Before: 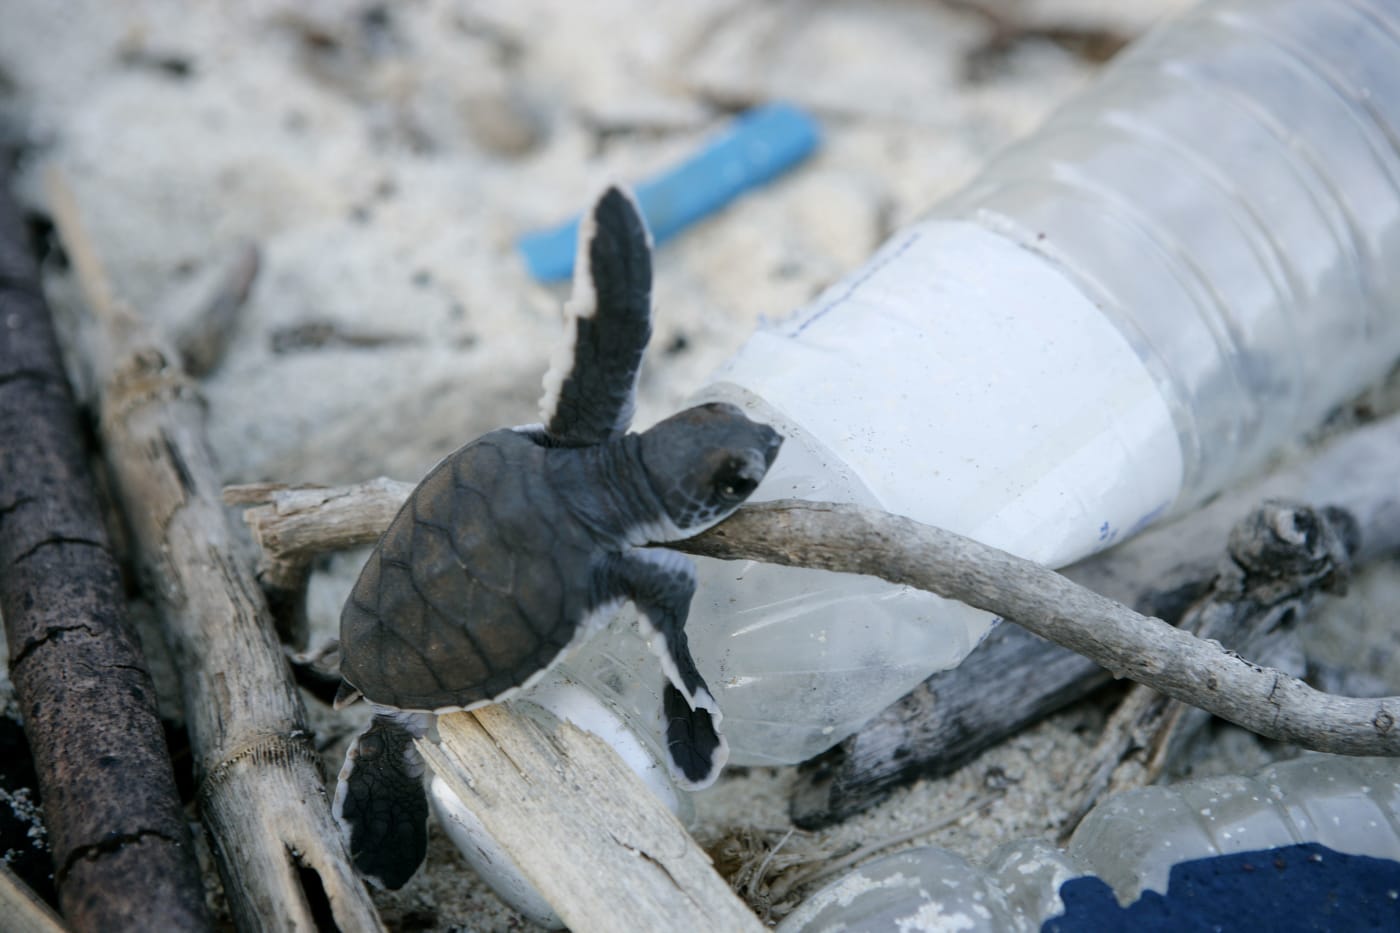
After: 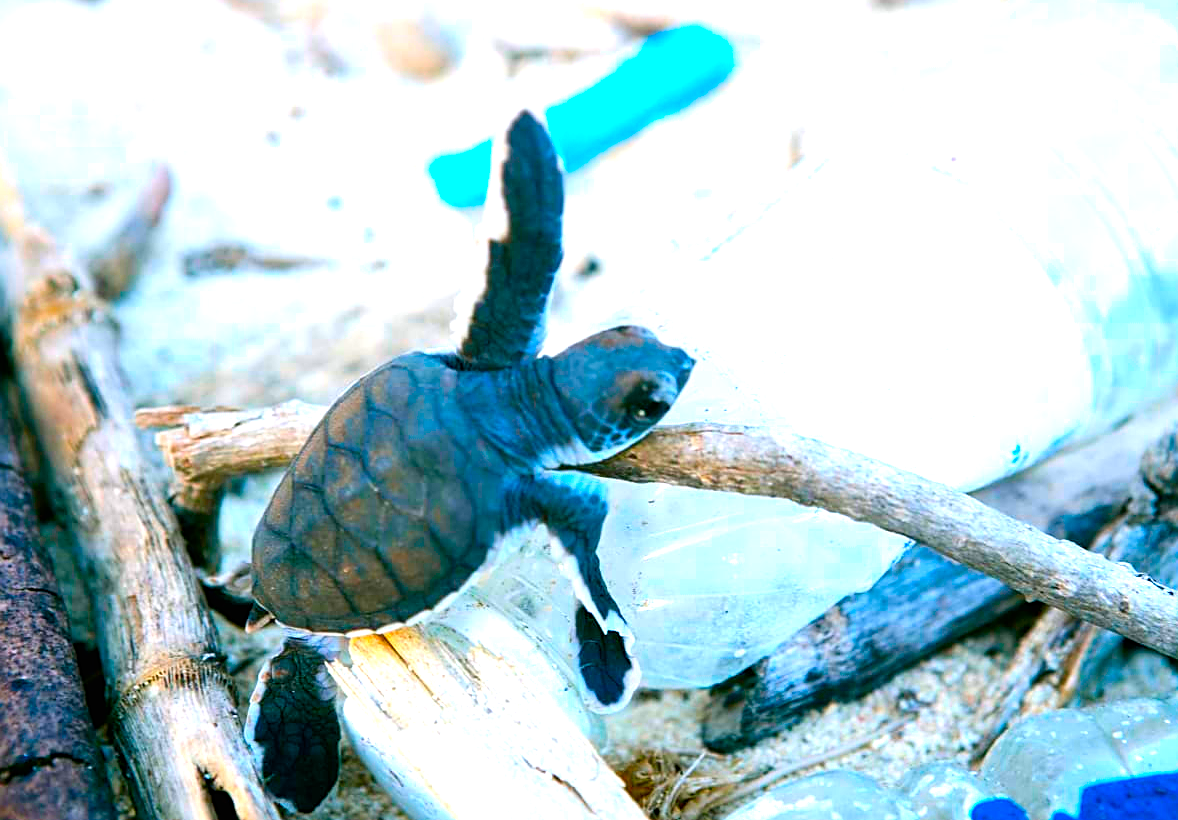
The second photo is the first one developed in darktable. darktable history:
exposure: black level correction 0, exposure 1.338 EV, compensate highlight preservation false
crop: left 6.292%, top 8.303%, right 9.525%, bottom 3.72%
color correction: highlights a* 1.67, highlights b* -1.72, saturation 2.53
sharpen: on, module defaults
